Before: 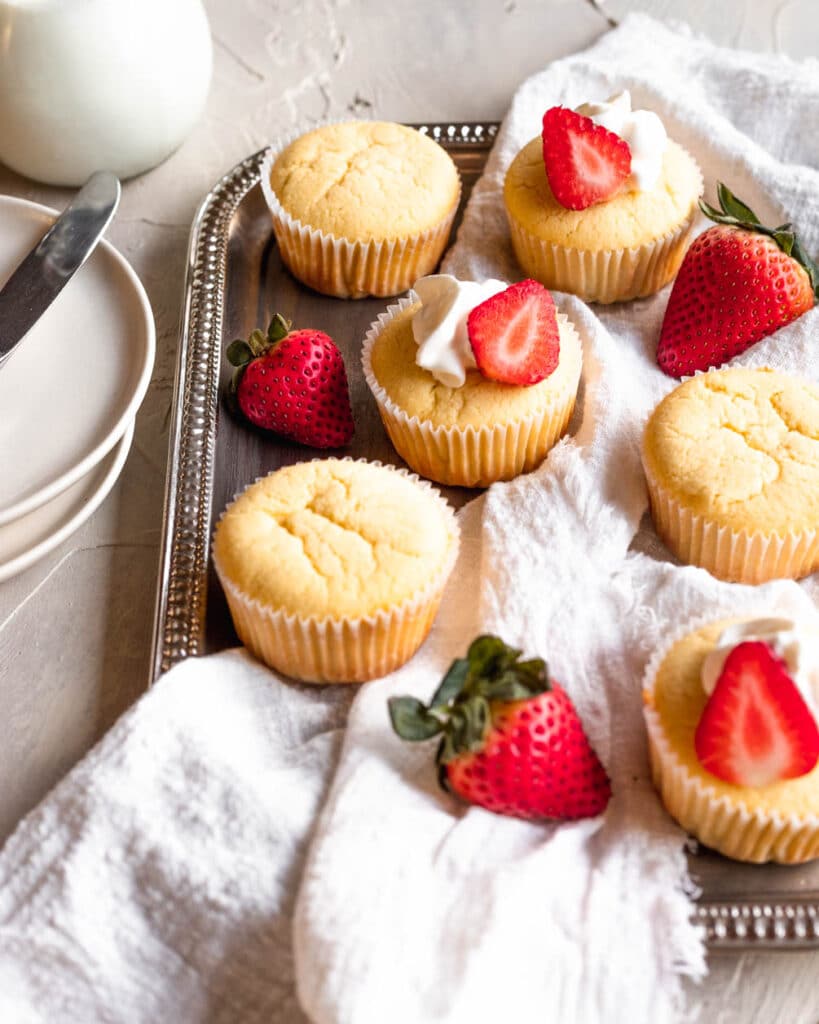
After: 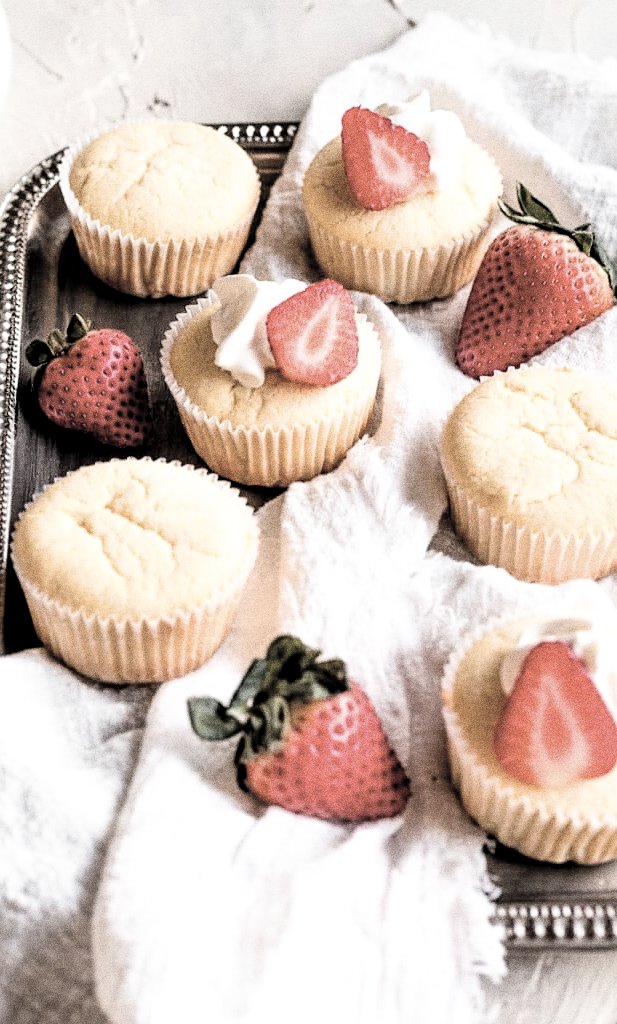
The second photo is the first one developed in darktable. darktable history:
grain: coarseness 0.09 ISO, strength 40%
sharpen: amount 0.2
crop and rotate: left 24.6%
contrast brightness saturation: brightness 0.18, saturation -0.5
exposure: black level correction 0.007, exposure 0.093 EV, compensate highlight preservation false
filmic rgb: black relative exposure -5.42 EV, white relative exposure 2.85 EV, dynamic range scaling -37.73%, hardness 4, contrast 1.605, highlights saturation mix -0.93%
local contrast: highlights 100%, shadows 100%, detail 120%, midtone range 0.2
